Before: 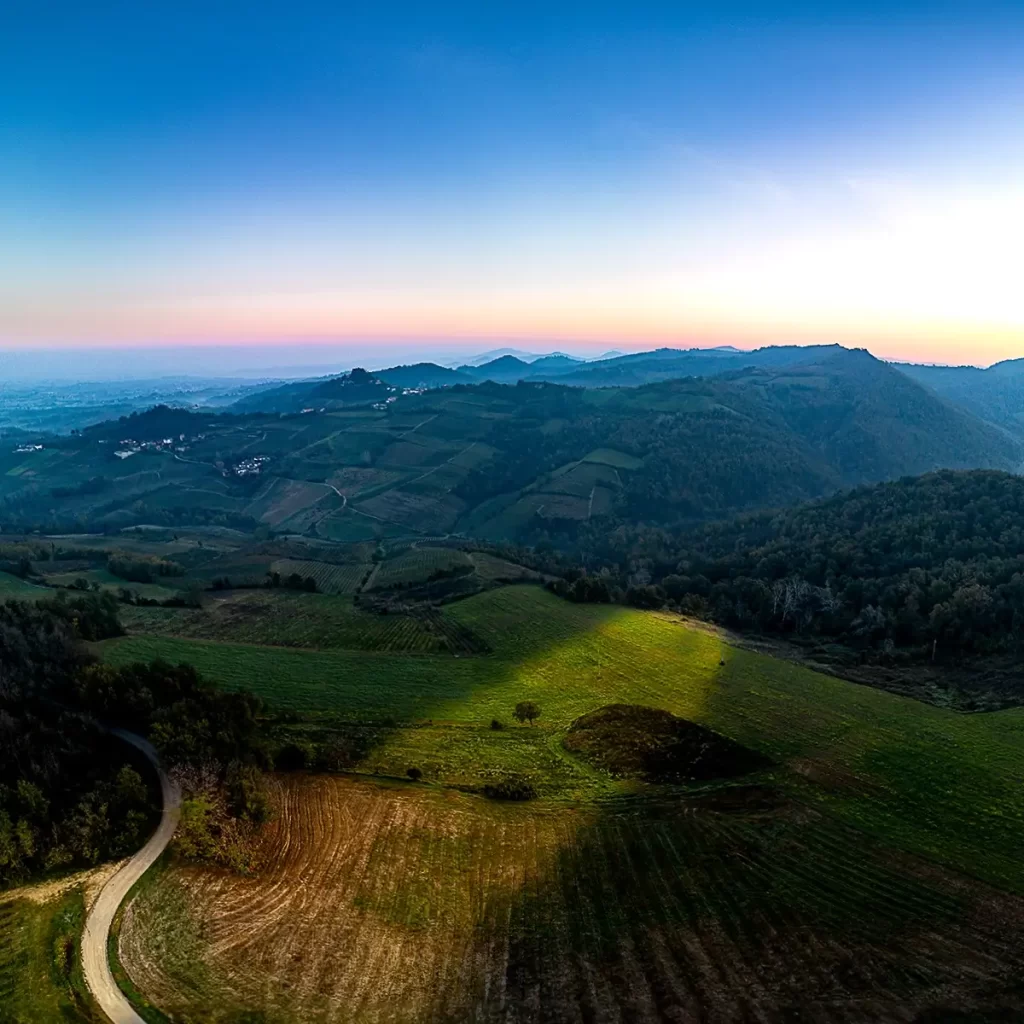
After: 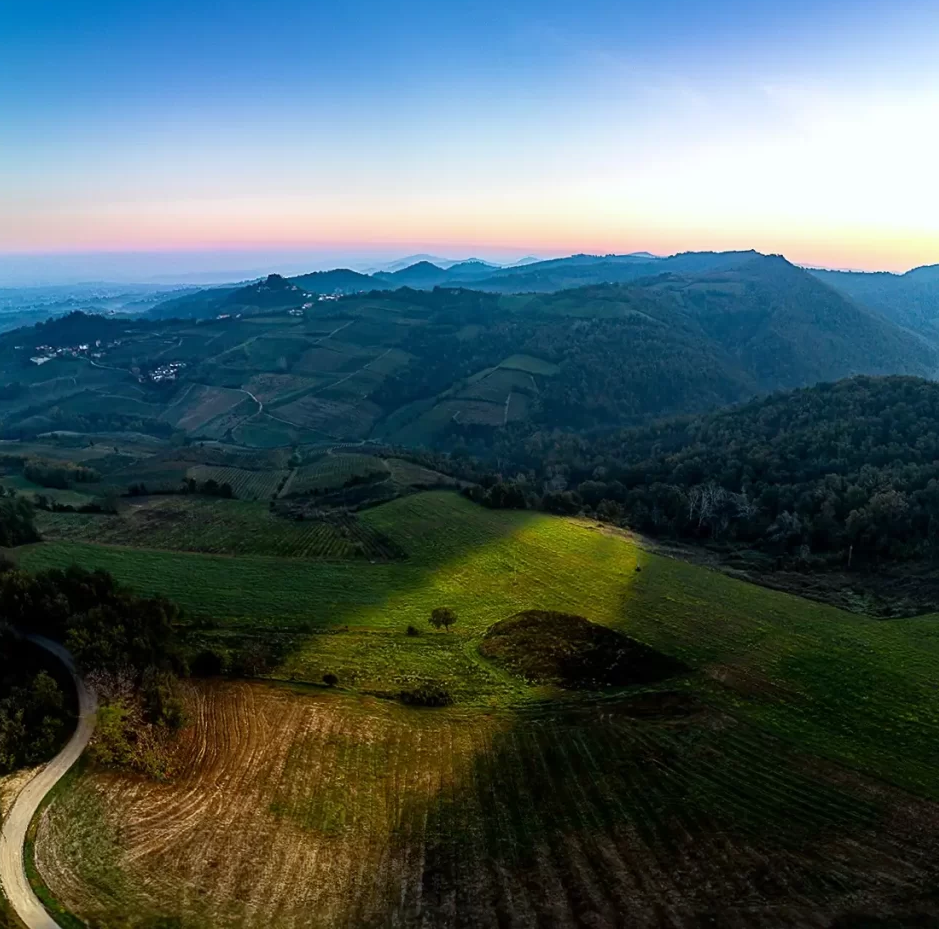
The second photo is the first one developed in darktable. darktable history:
crop and rotate: left 8.262%, top 9.226%
white balance: red 0.978, blue 0.999
